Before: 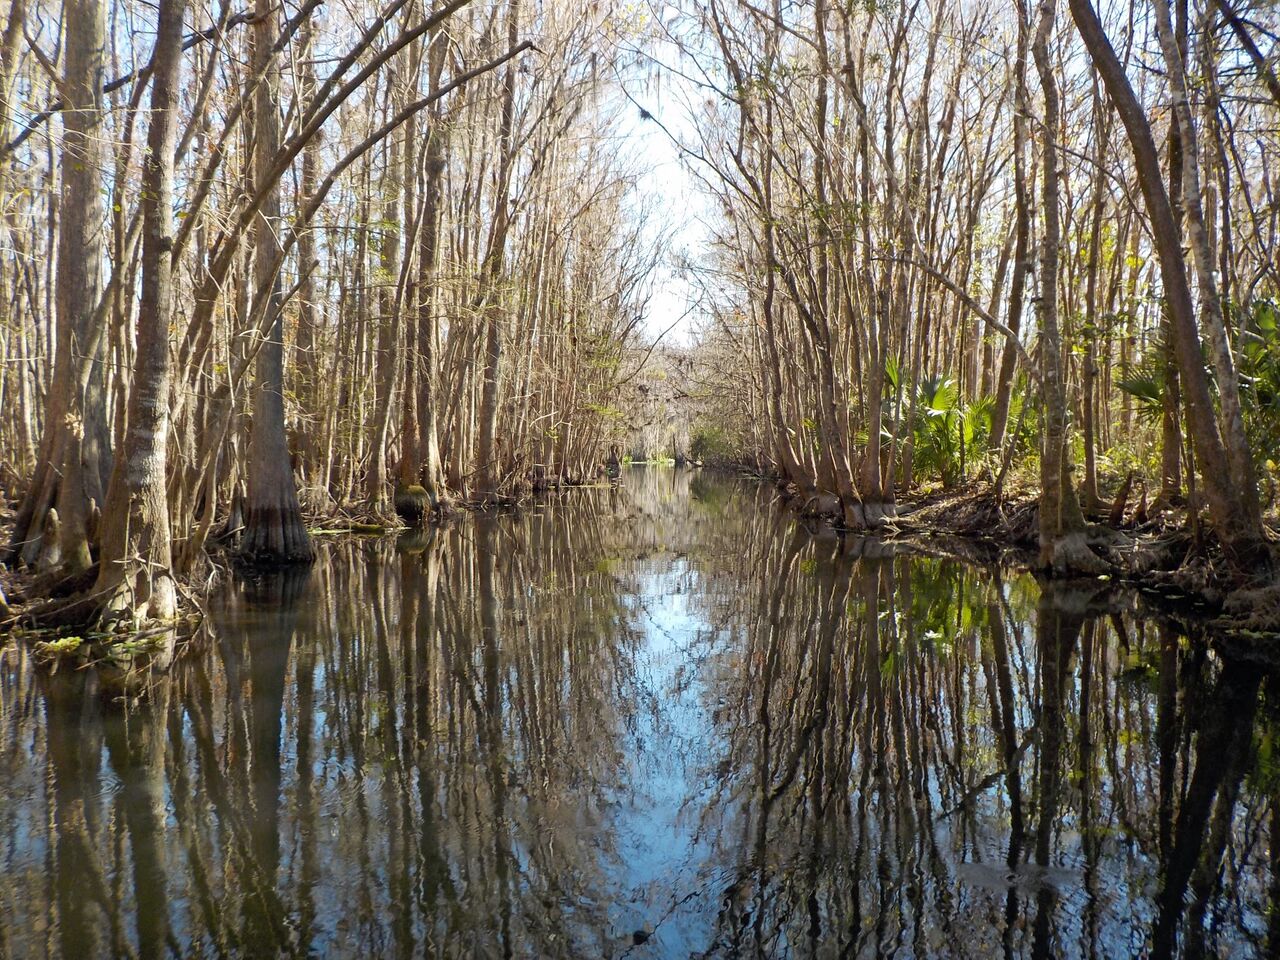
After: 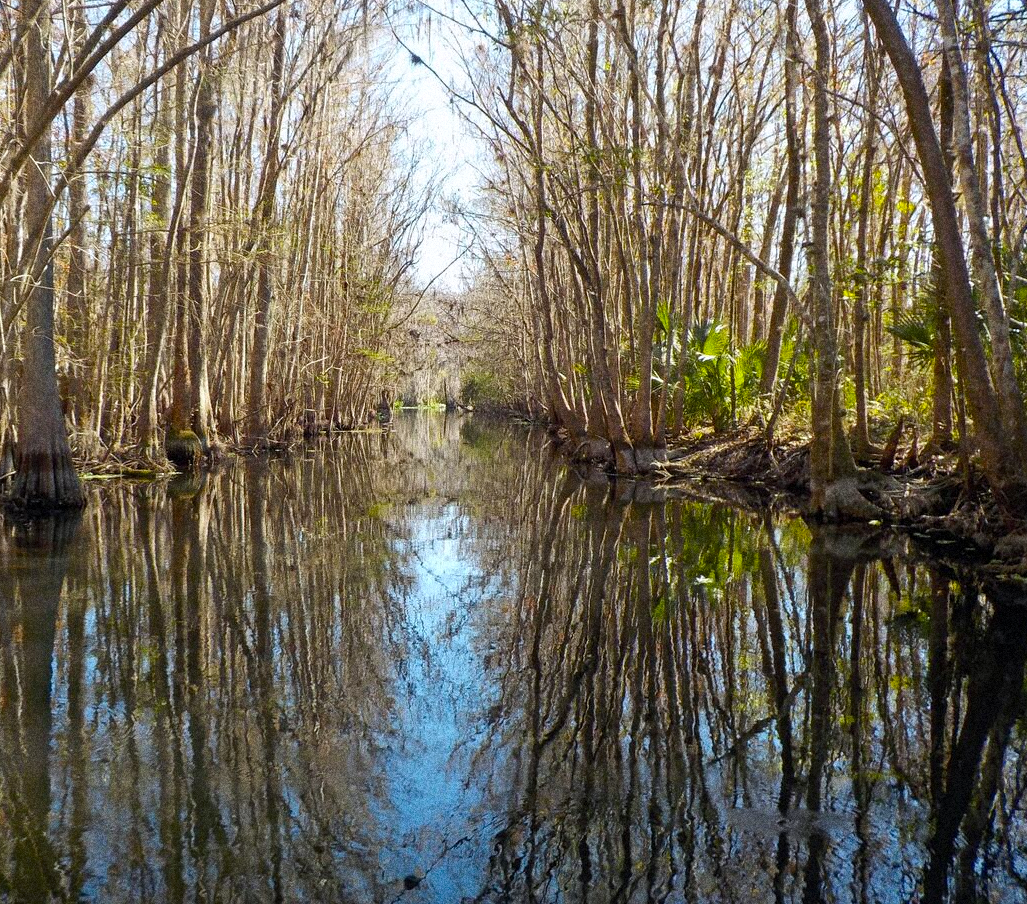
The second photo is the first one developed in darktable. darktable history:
white balance: red 0.988, blue 1.017
crop and rotate: left 17.959%, top 5.771%, right 1.742%
grain: coarseness 14.49 ISO, strength 48.04%, mid-tones bias 35%
color balance rgb: perceptual saturation grading › global saturation 20%, global vibrance 10%
